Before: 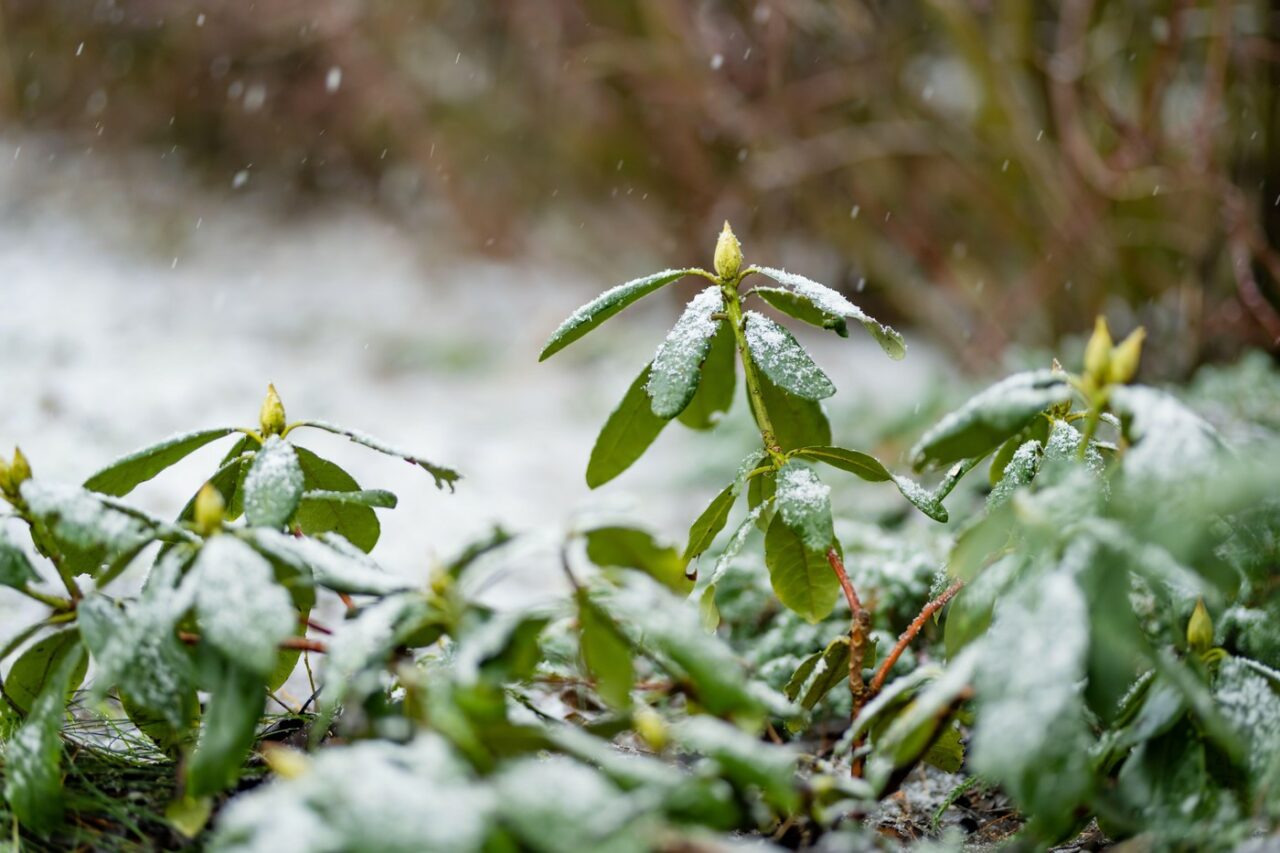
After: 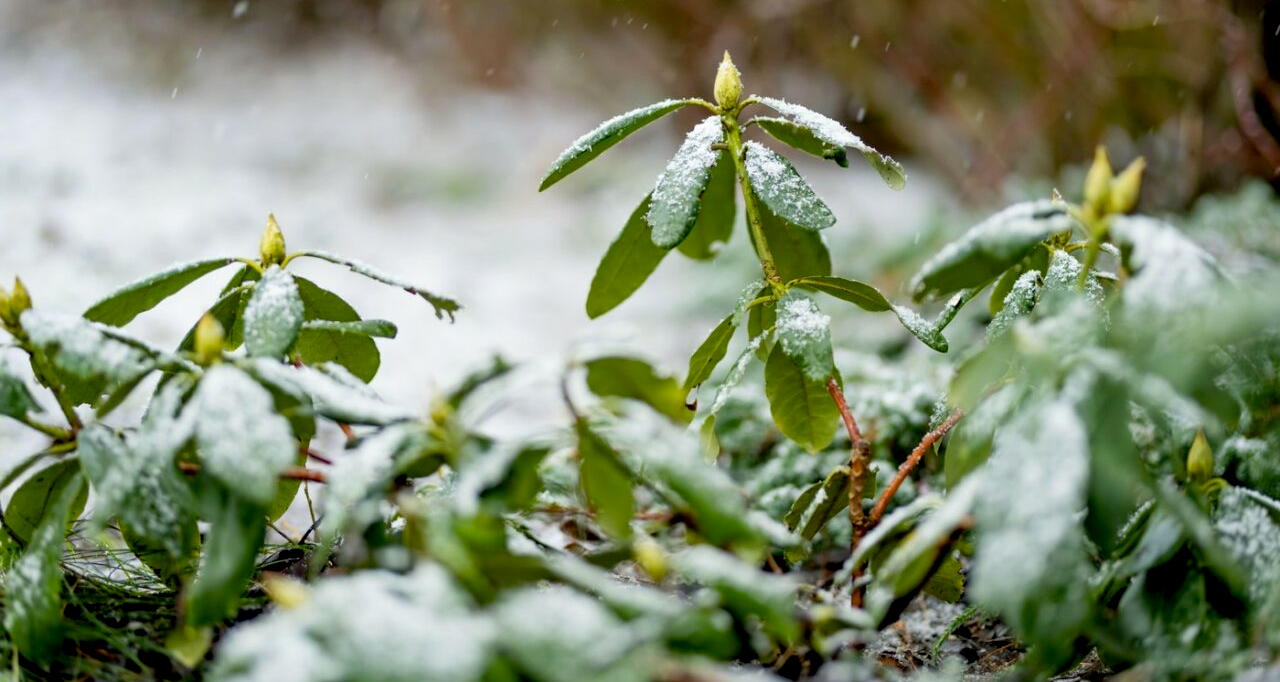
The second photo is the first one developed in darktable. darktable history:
exposure: black level correction 0.009, exposure 0.014 EV, compensate highlight preservation false
crop and rotate: top 19.998%
tone equalizer: on, module defaults
